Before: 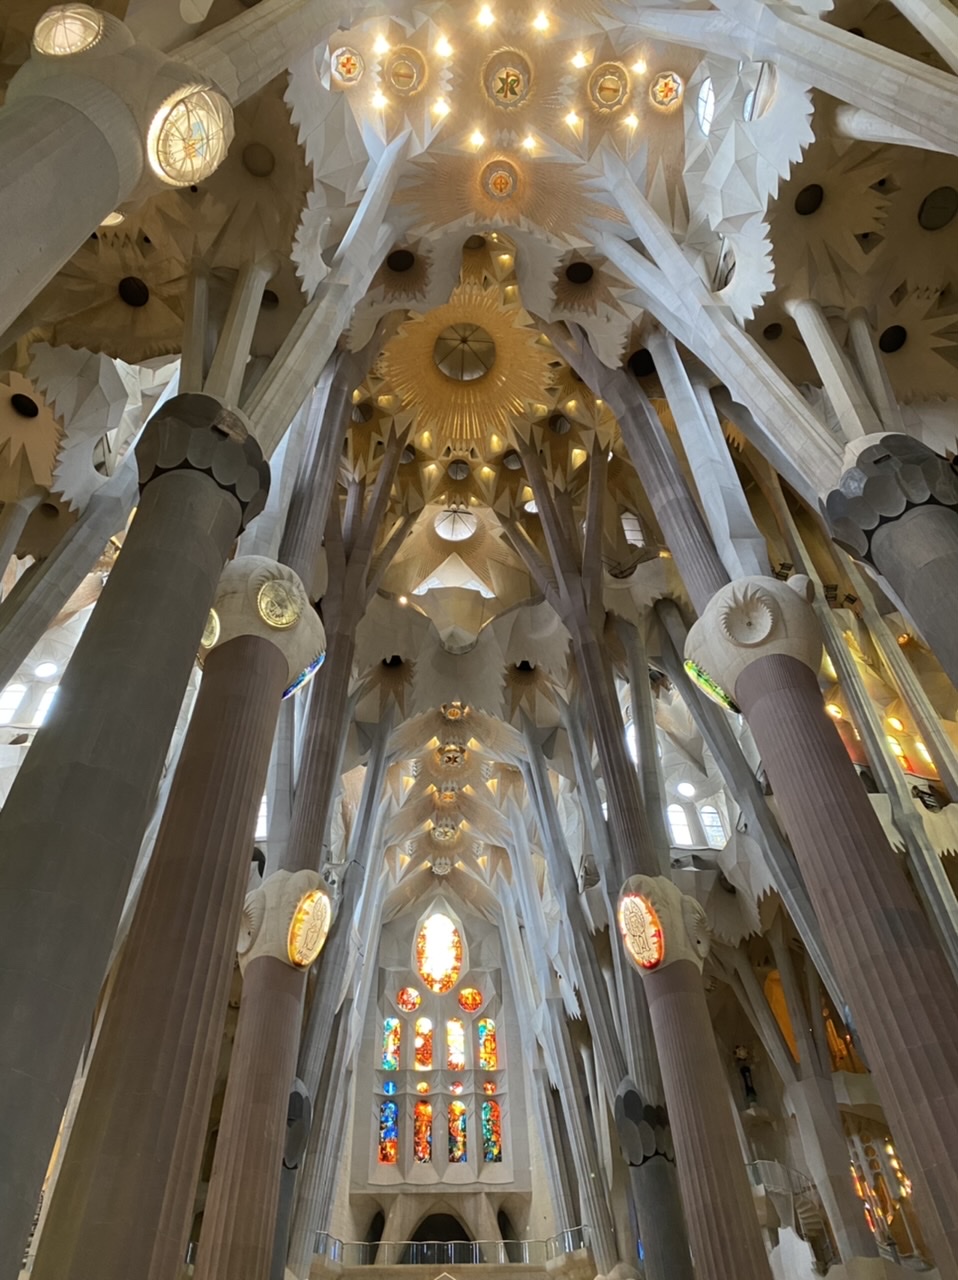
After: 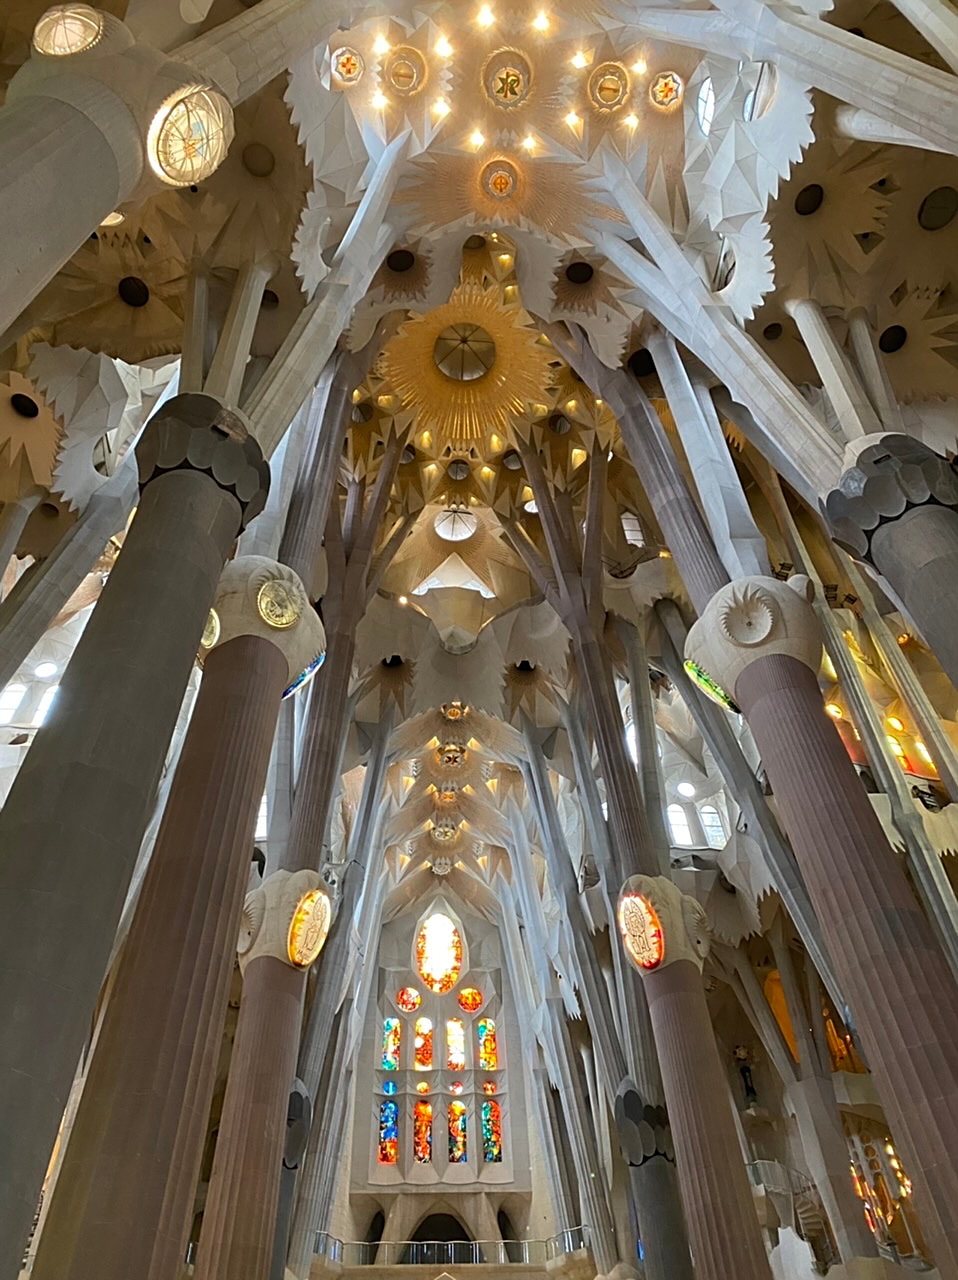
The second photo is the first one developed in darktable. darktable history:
sharpen: on, module defaults
contrast equalizer: y [[0.5 ×6], [0.5 ×6], [0.5, 0.5, 0.501, 0.545, 0.707, 0.863], [0 ×6], [0 ×6]]
